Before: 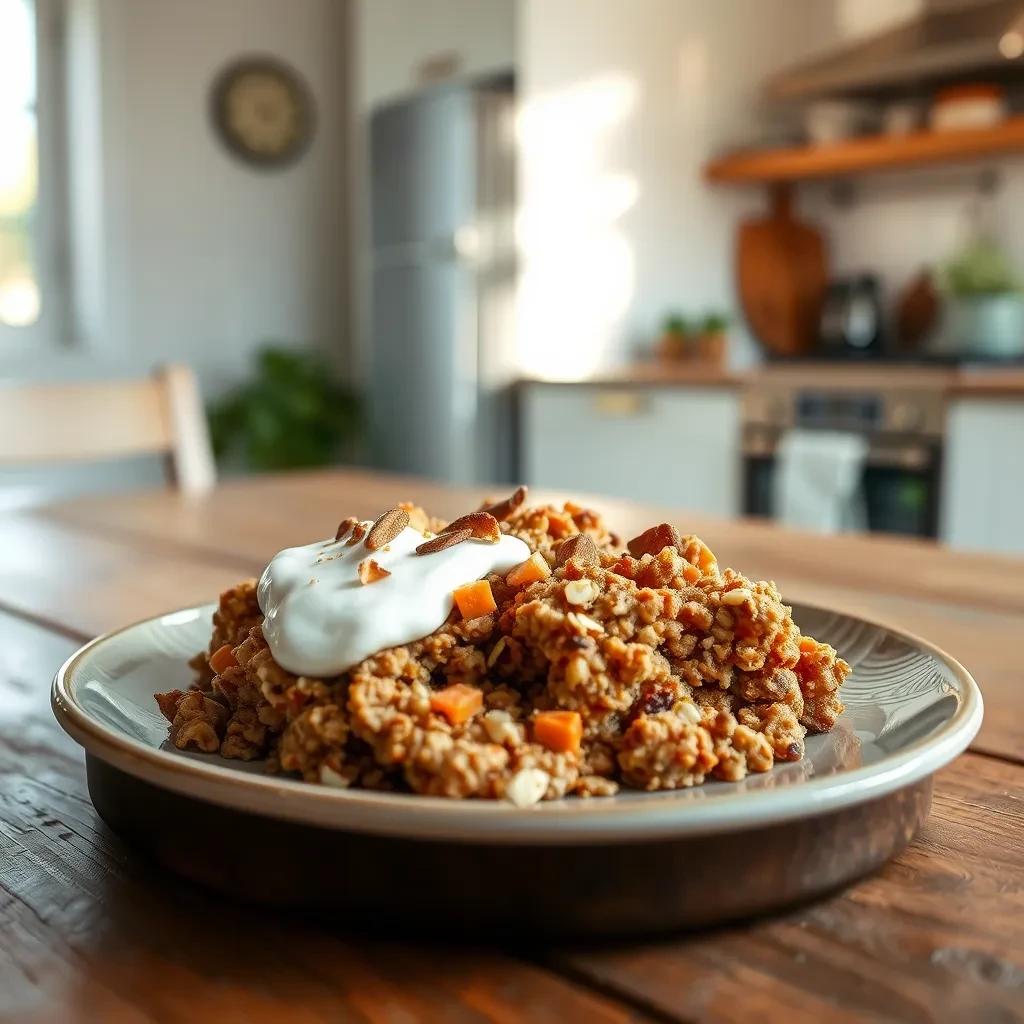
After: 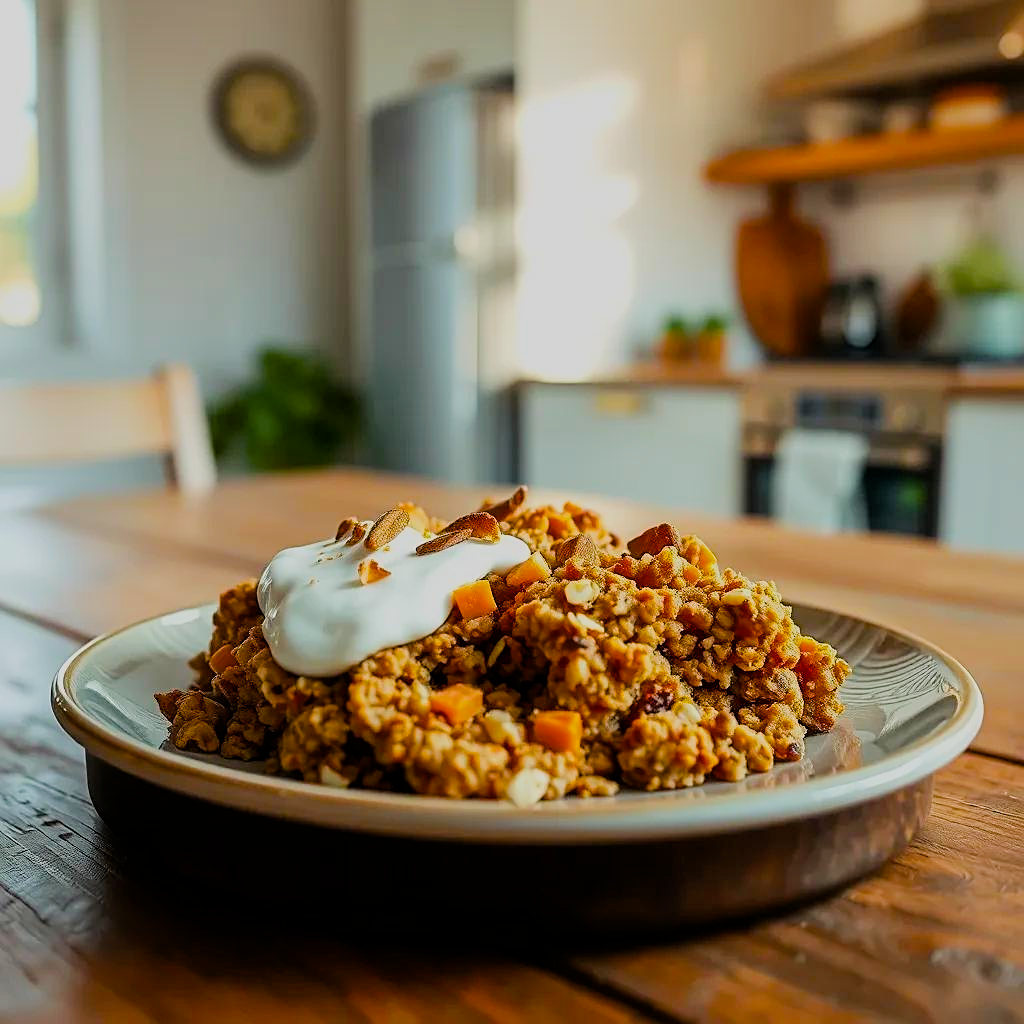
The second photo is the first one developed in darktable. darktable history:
filmic rgb: black relative exposure -7.65 EV, white relative exposure 4.56 EV, hardness 3.61
sharpen: on, module defaults
color balance rgb: linear chroma grading › global chroma 15%, perceptual saturation grading › global saturation 30%
